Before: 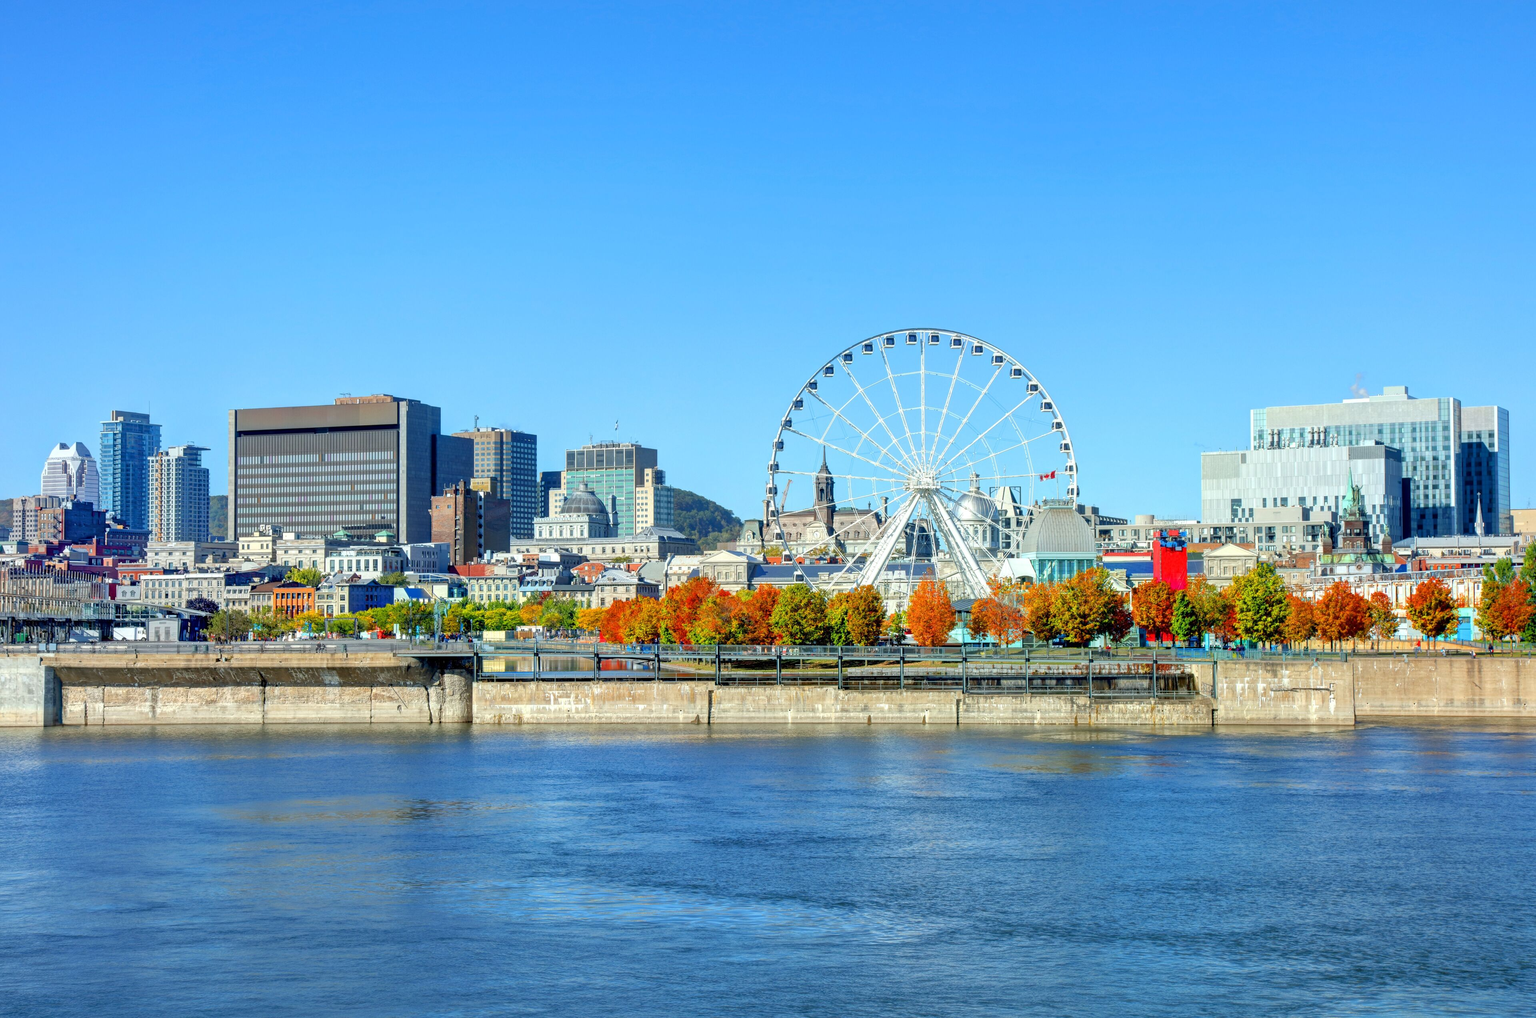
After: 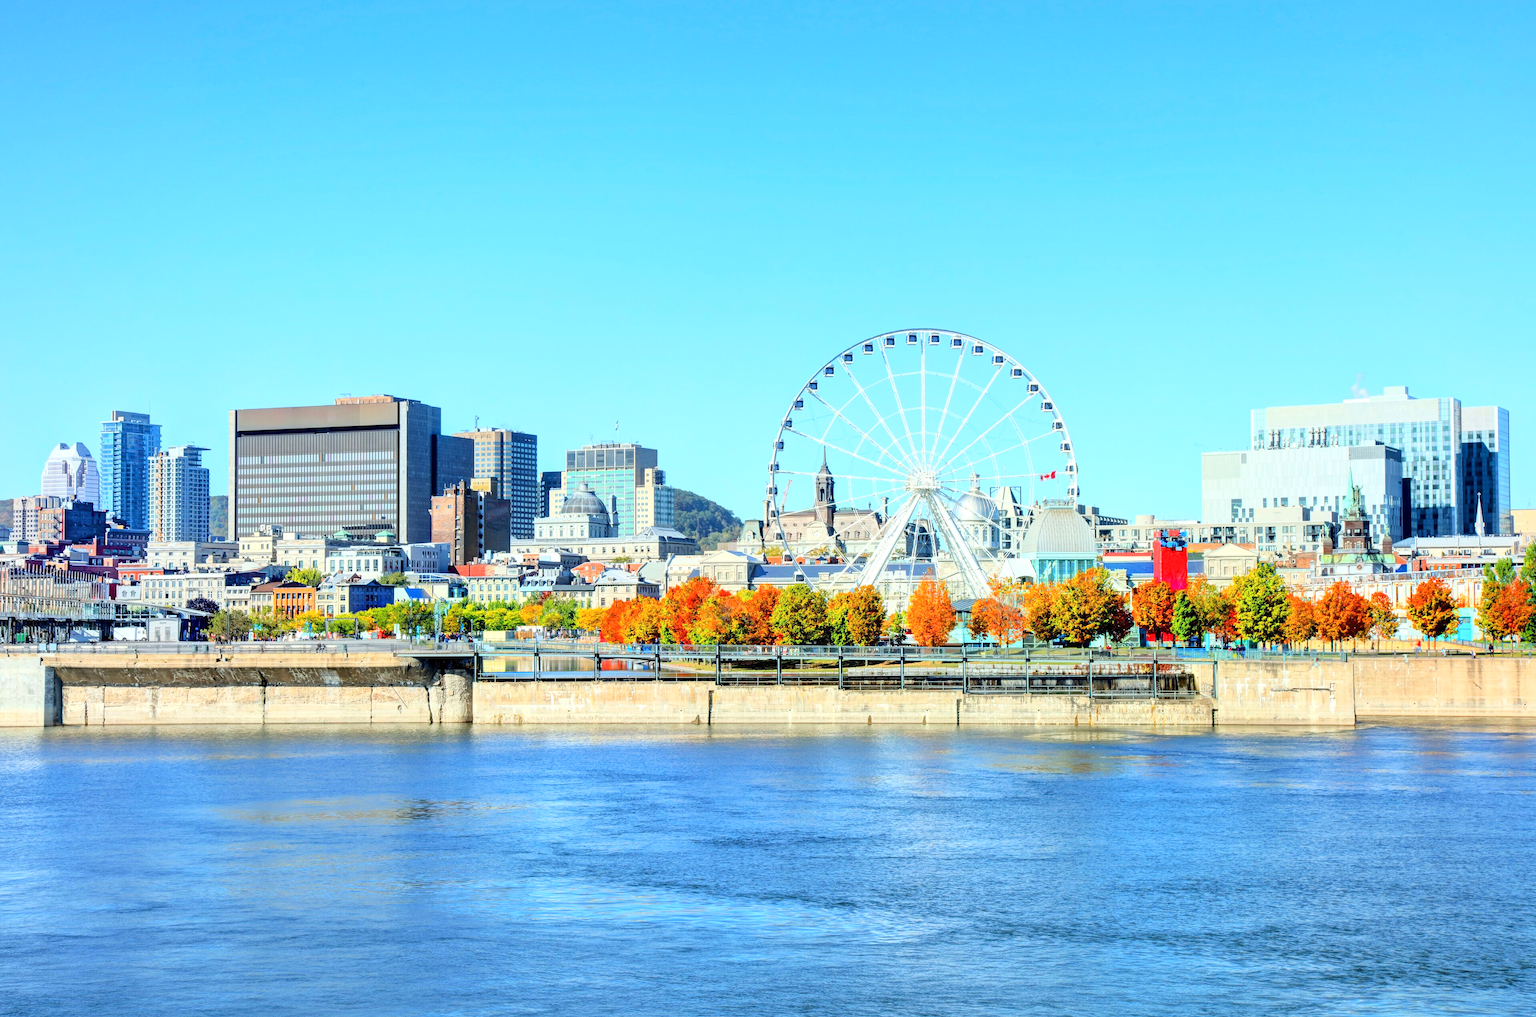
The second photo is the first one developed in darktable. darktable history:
base curve: curves: ch0 [(0, 0) (0.028, 0.03) (0.121, 0.232) (0.46, 0.748) (0.859, 0.968) (1, 1)]
color correction: highlights b* 0.033
